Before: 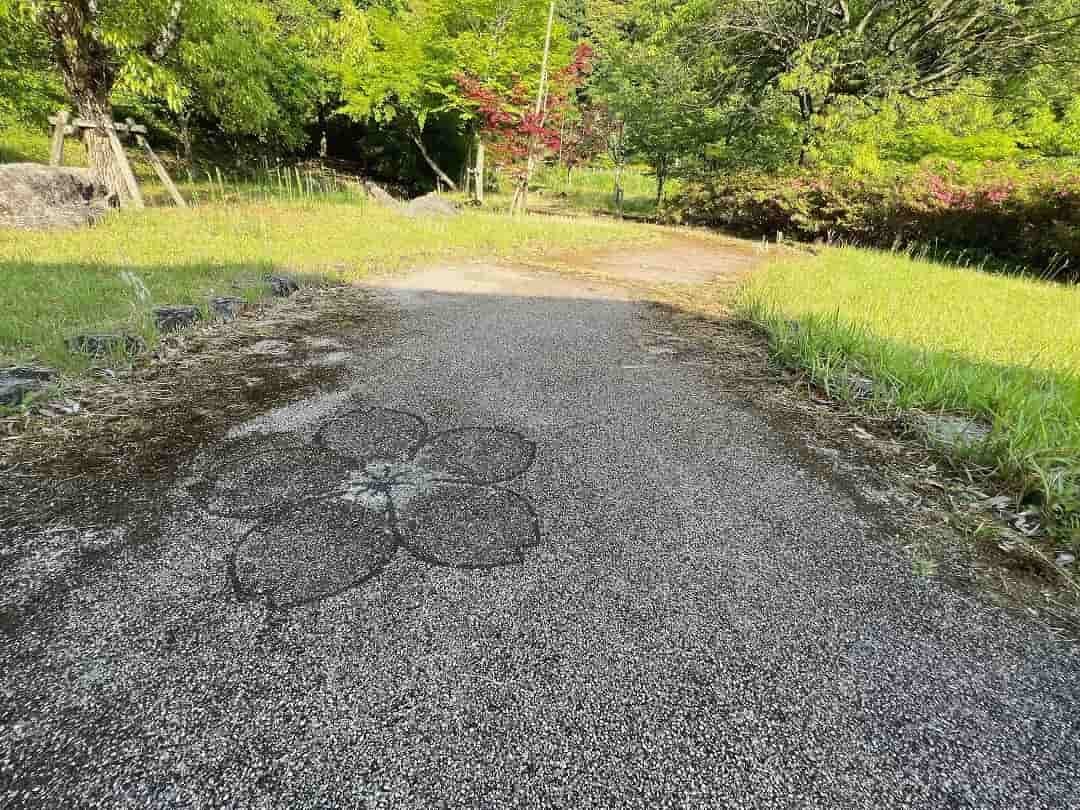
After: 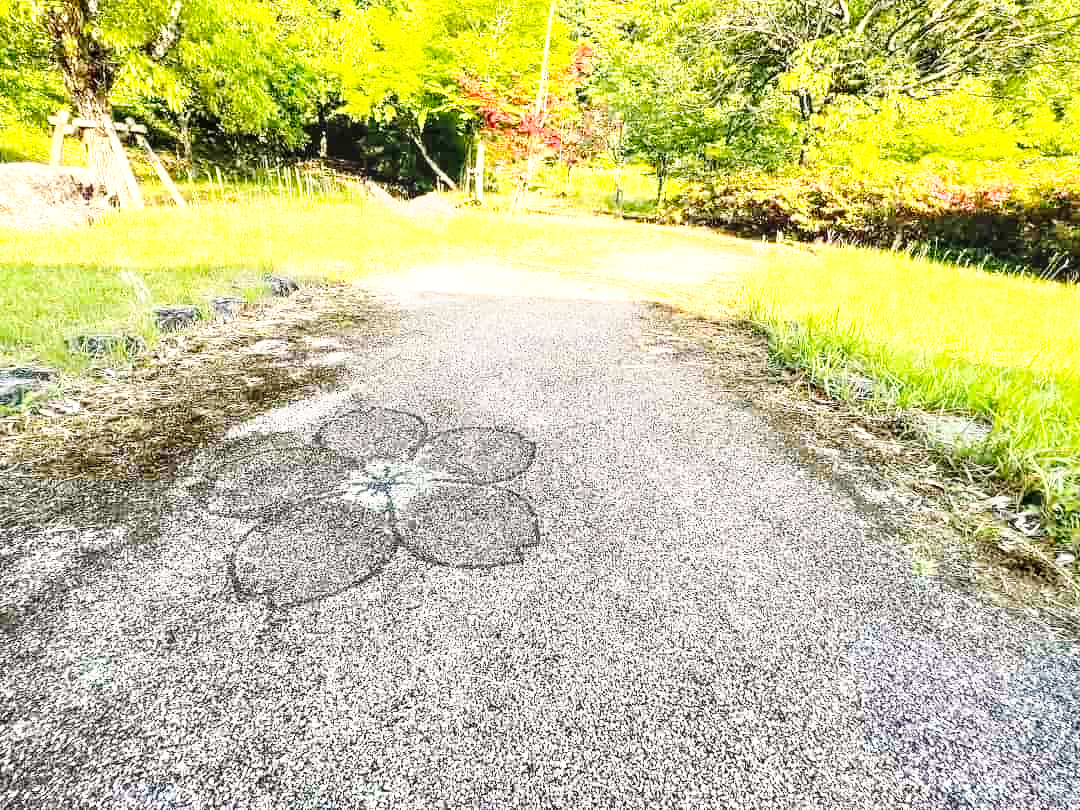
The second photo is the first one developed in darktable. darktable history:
base curve: curves: ch0 [(0, 0) (0.028, 0.03) (0.121, 0.232) (0.46, 0.748) (0.859, 0.968) (1, 1)], preserve colors none
local contrast: detail 130%
exposure: black level correction 0, exposure 0.69 EV, compensate highlight preservation false
tone curve: curves: ch0 [(0, 0) (0.003, 0.019) (0.011, 0.022) (0.025, 0.025) (0.044, 0.04) (0.069, 0.069) (0.1, 0.108) (0.136, 0.152) (0.177, 0.199) (0.224, 0.26) (0.277, 0.321) (0.335, 0.392) (0.399, 0.472) (0.468, 0.547) (0.543, 0.624) (0.623, 0.713) (0.709, 0.786) (0.801, 0.865) (0.898, 0.939) (1, 1)], color space Lab, independent channels, preserve colors none
color balance rgb: highlights gain › chroma 1.642%, highlights gain › hue 56.7°, perceptual saturation grading › global saturation 19.766%
